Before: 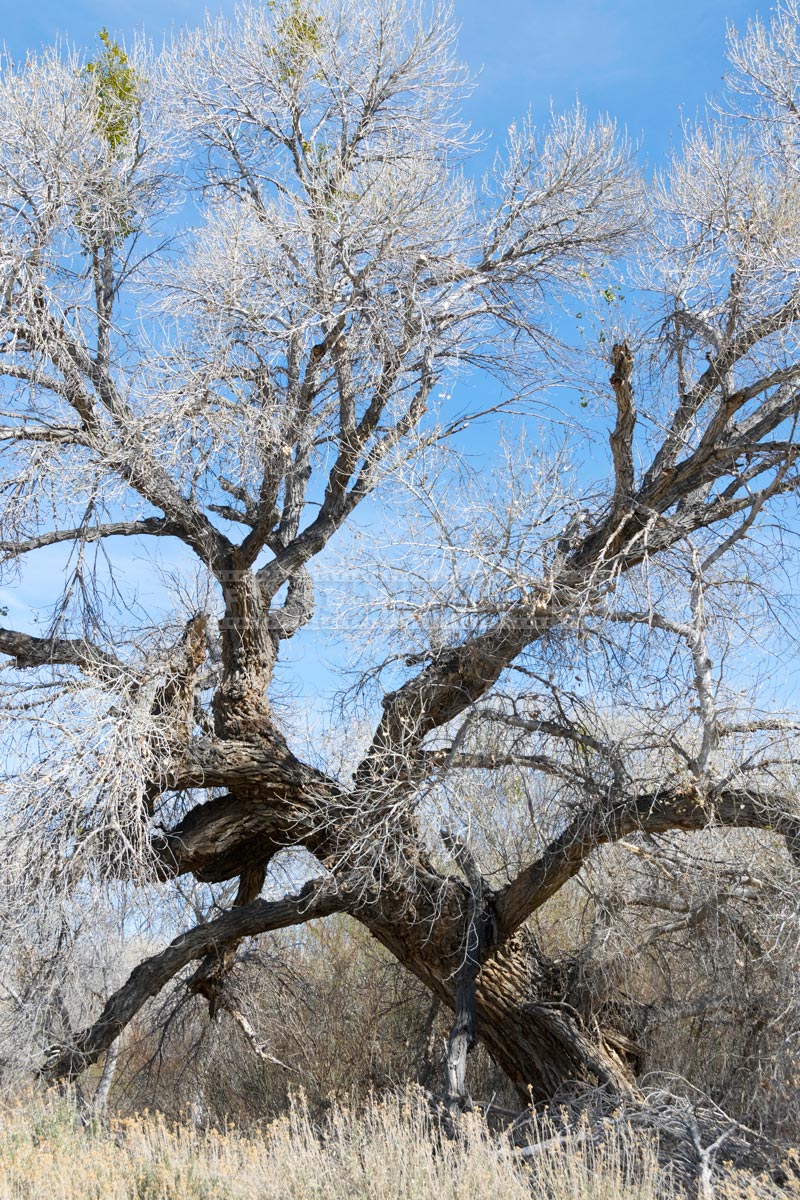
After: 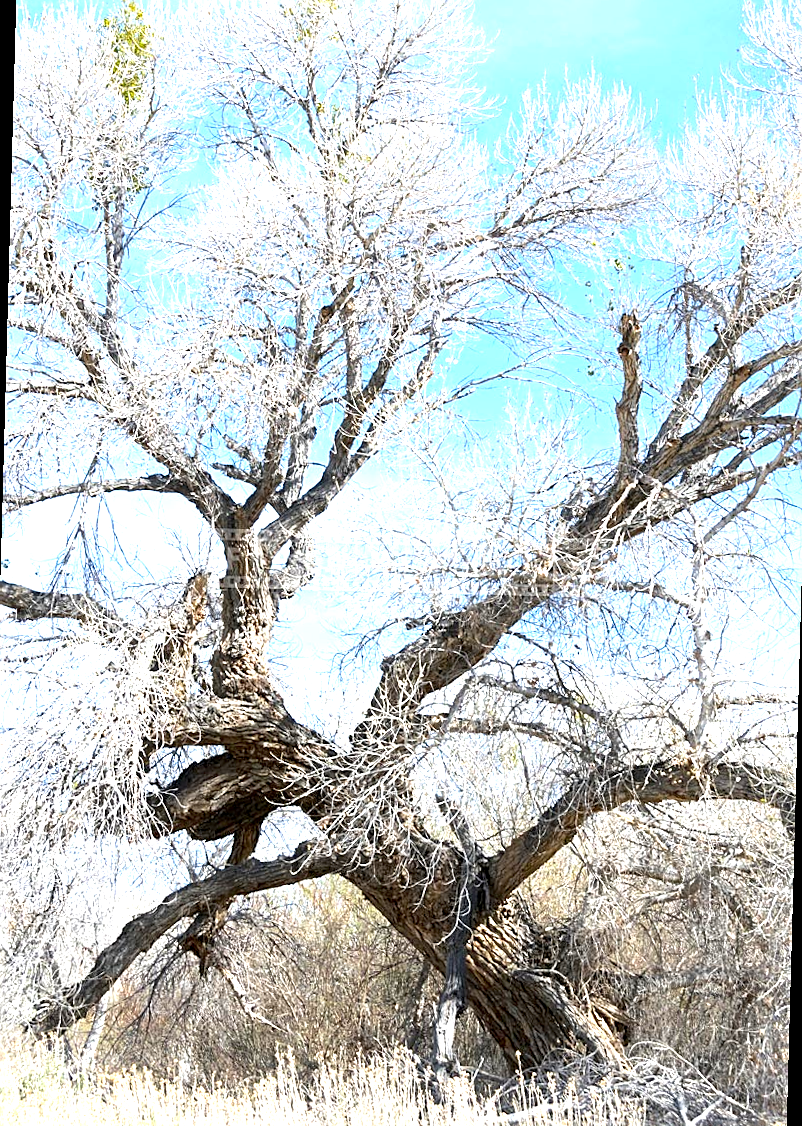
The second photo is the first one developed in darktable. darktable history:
exposure: black level correction 0.001, exposure 1.3 EV, compensate highlight preservation false
rotate and perspective: rotation 1.57°, crop left 0.018, crop right 0.982, crop top 0.039, crop bottom 0.961
sharpen: on, module defaults
